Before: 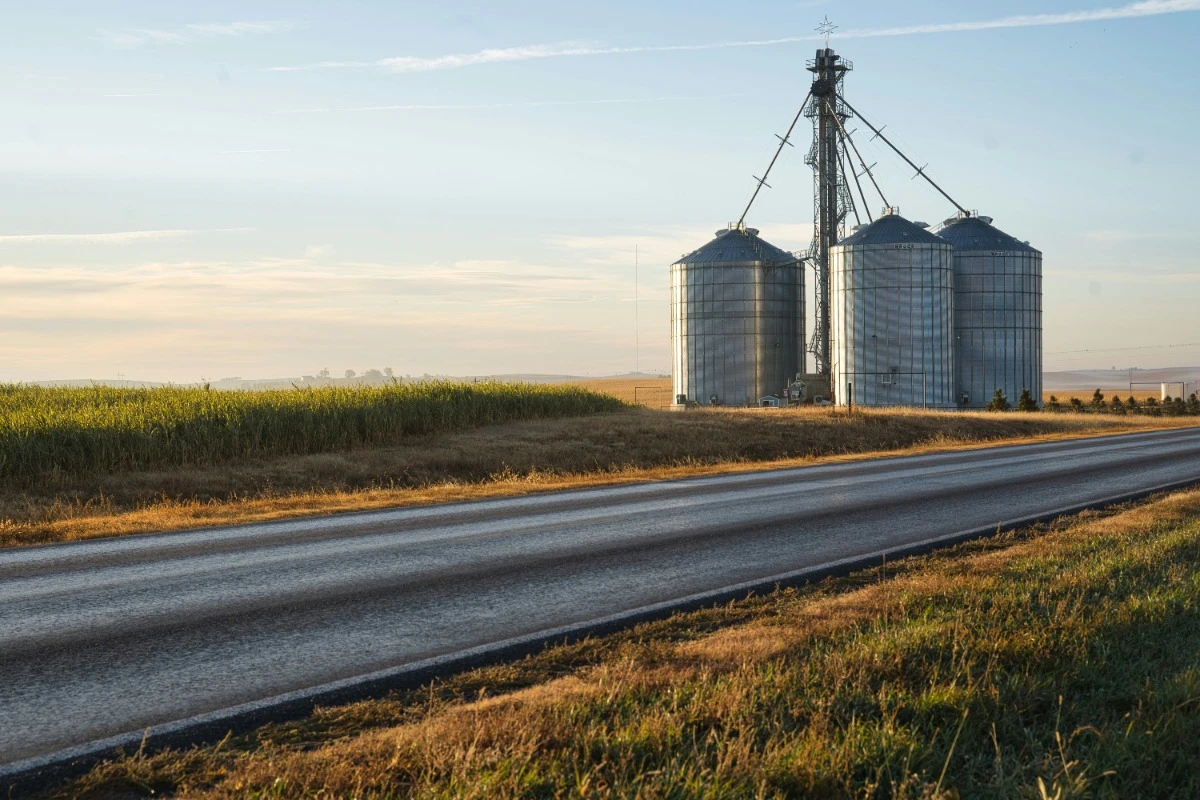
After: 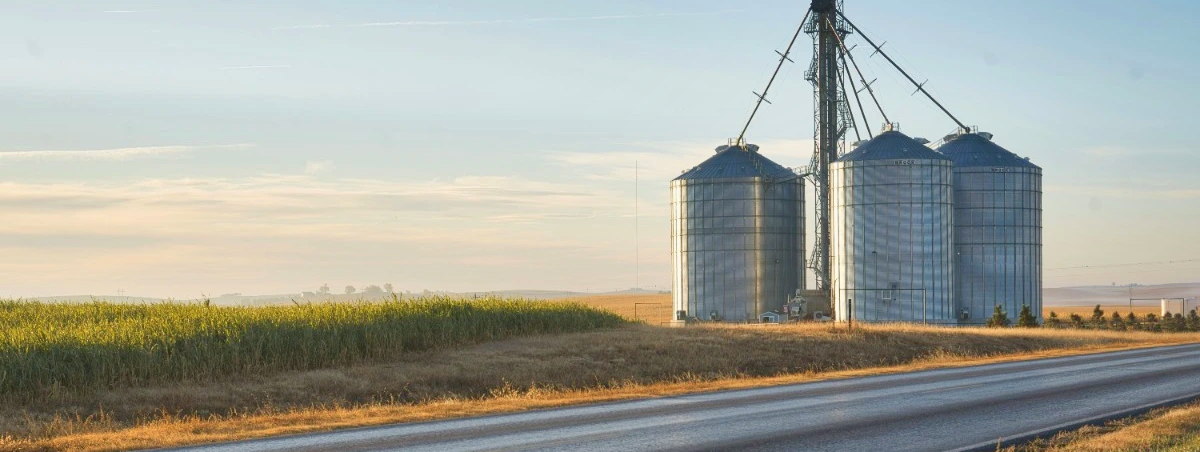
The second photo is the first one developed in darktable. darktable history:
color balance rgb: shadows lift › chroma 2.036%, shadows lift › hue 248.56°, perceptual saturation grading › global saturation -12.238%, global vibrance 24.186%, contrast -24.455%
exposure: exposure 0.74 EV, compensate highlight preservation false
shadows and highlights: shadows 59.96, soften with gaussian
crop and rotate: top 10.539%, bottom 32.841%
